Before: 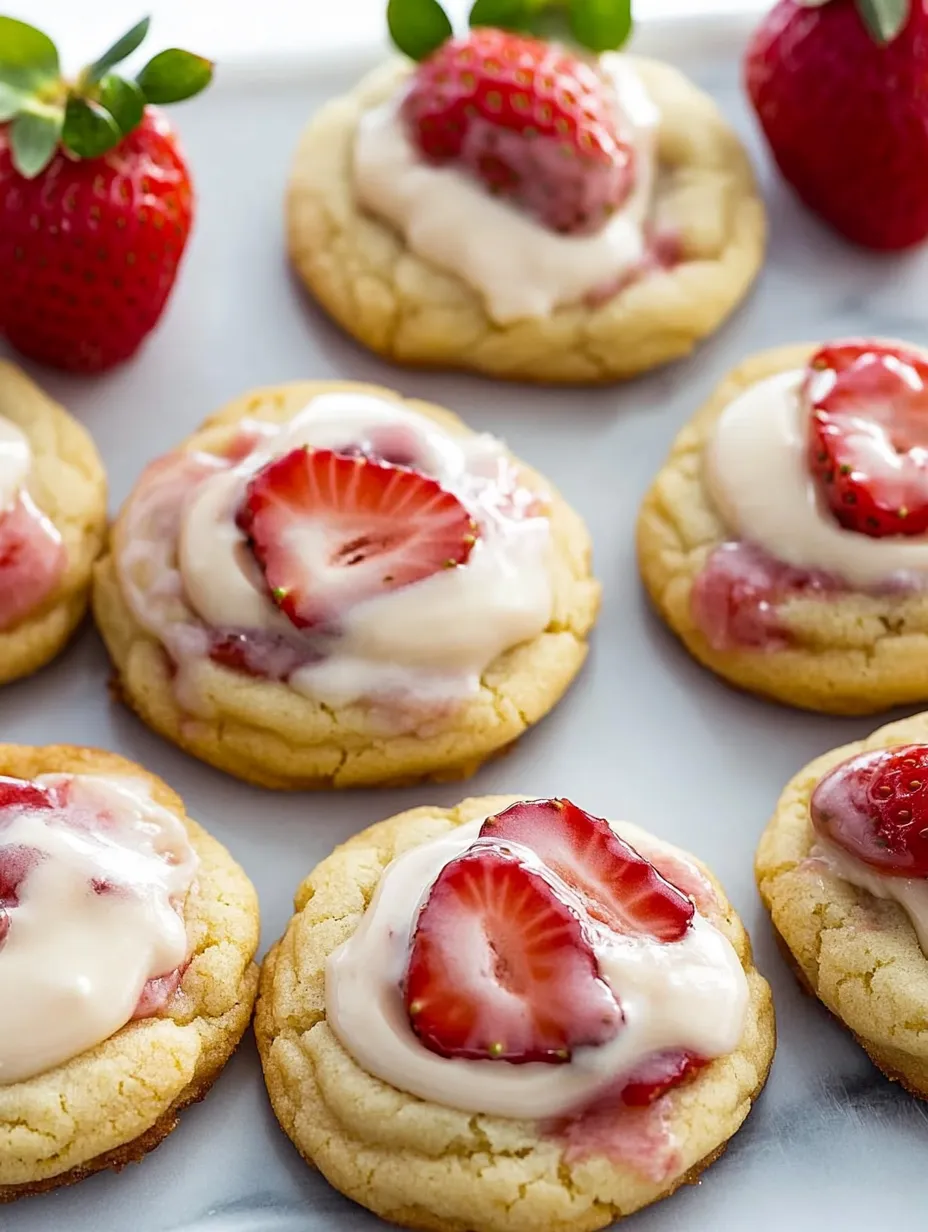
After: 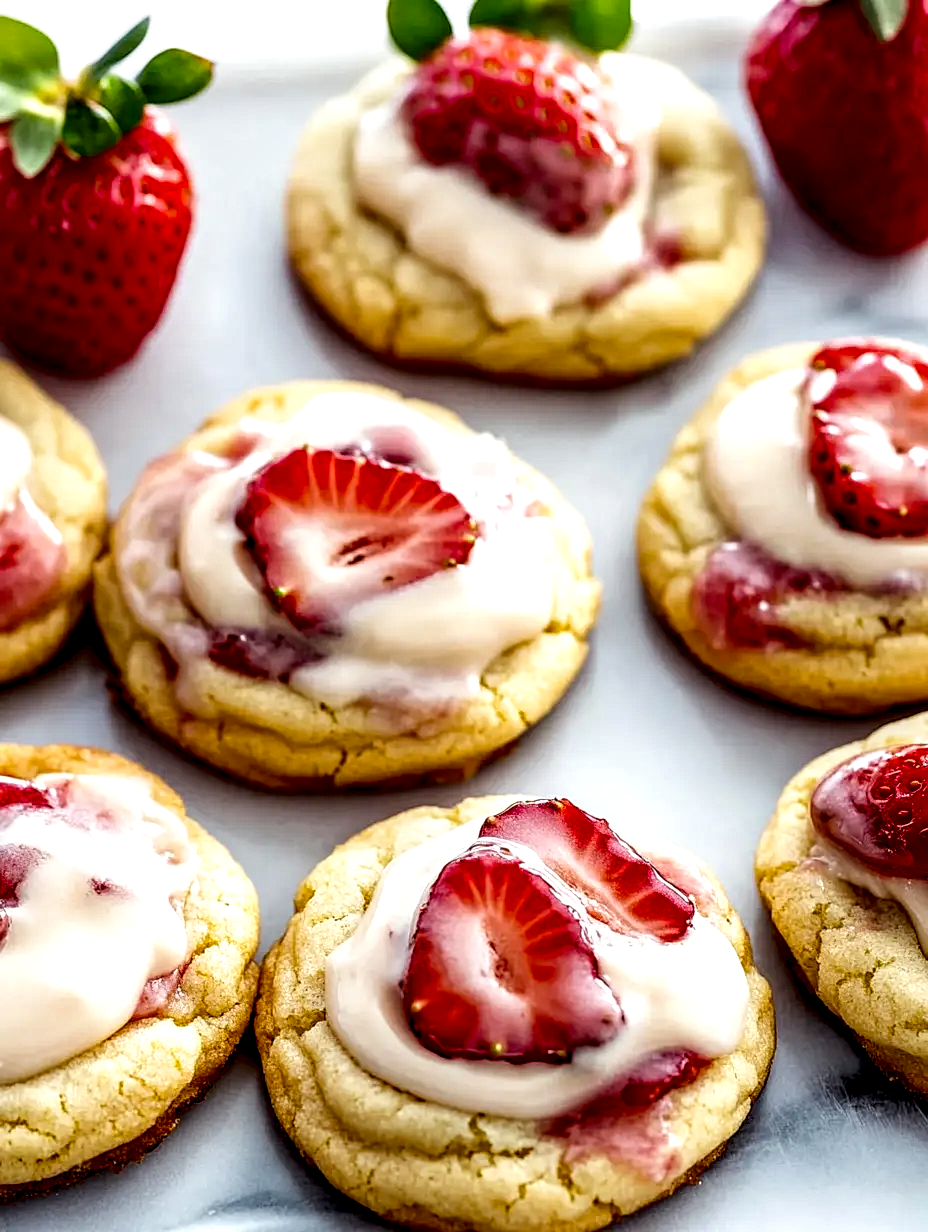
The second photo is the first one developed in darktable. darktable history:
filmic rgb: black relative exposure -8.7 EV, white relative exposure 2.7 EV, threshold 3 EV, target black luminance 0%, hardness 6.25, latitude 76.53%, contrast 1.326, shadows ↔ highlights balance -0.349%, preserve chrominance no, color science v4 (2020), enable highlight reconstruction true
local contrast: highlights 60%, shadows 60%, detail 160%
